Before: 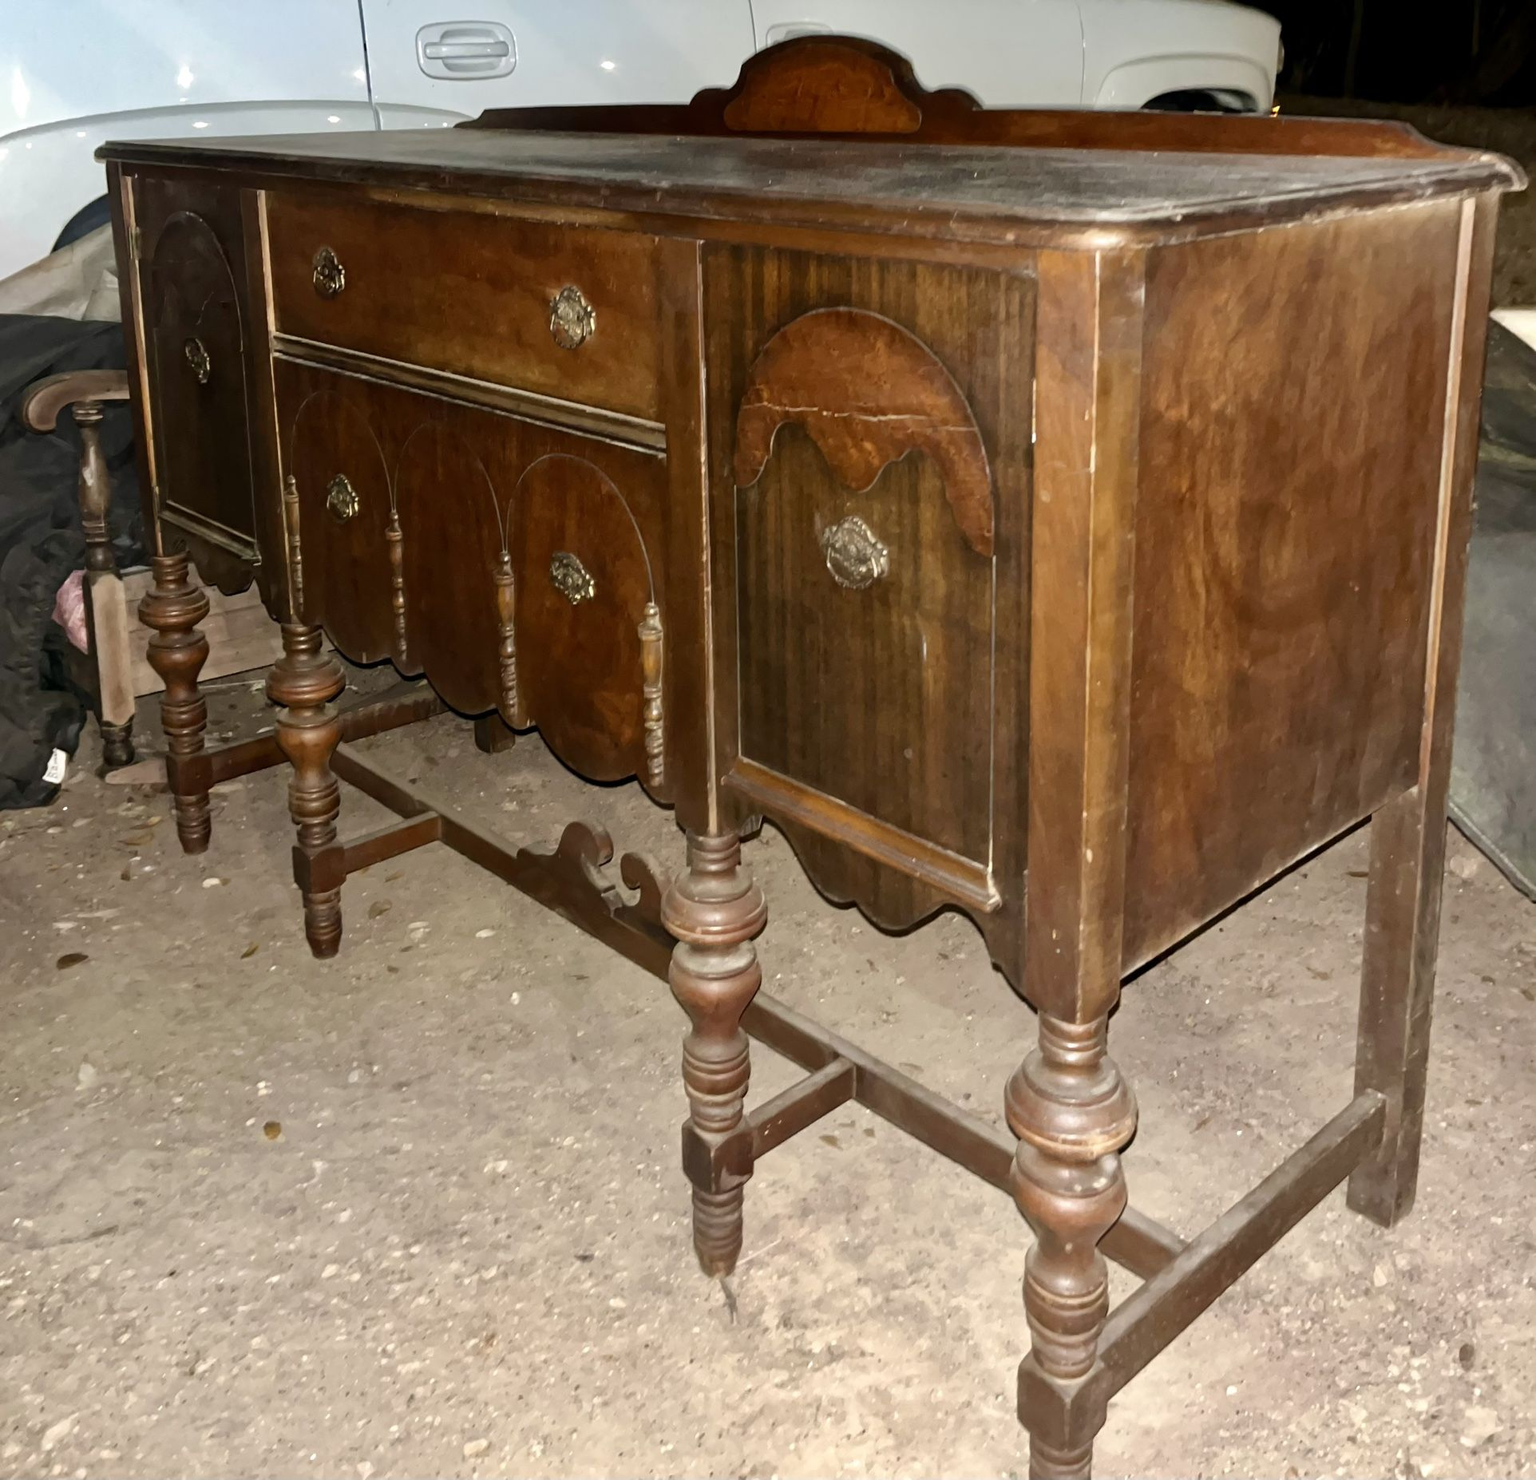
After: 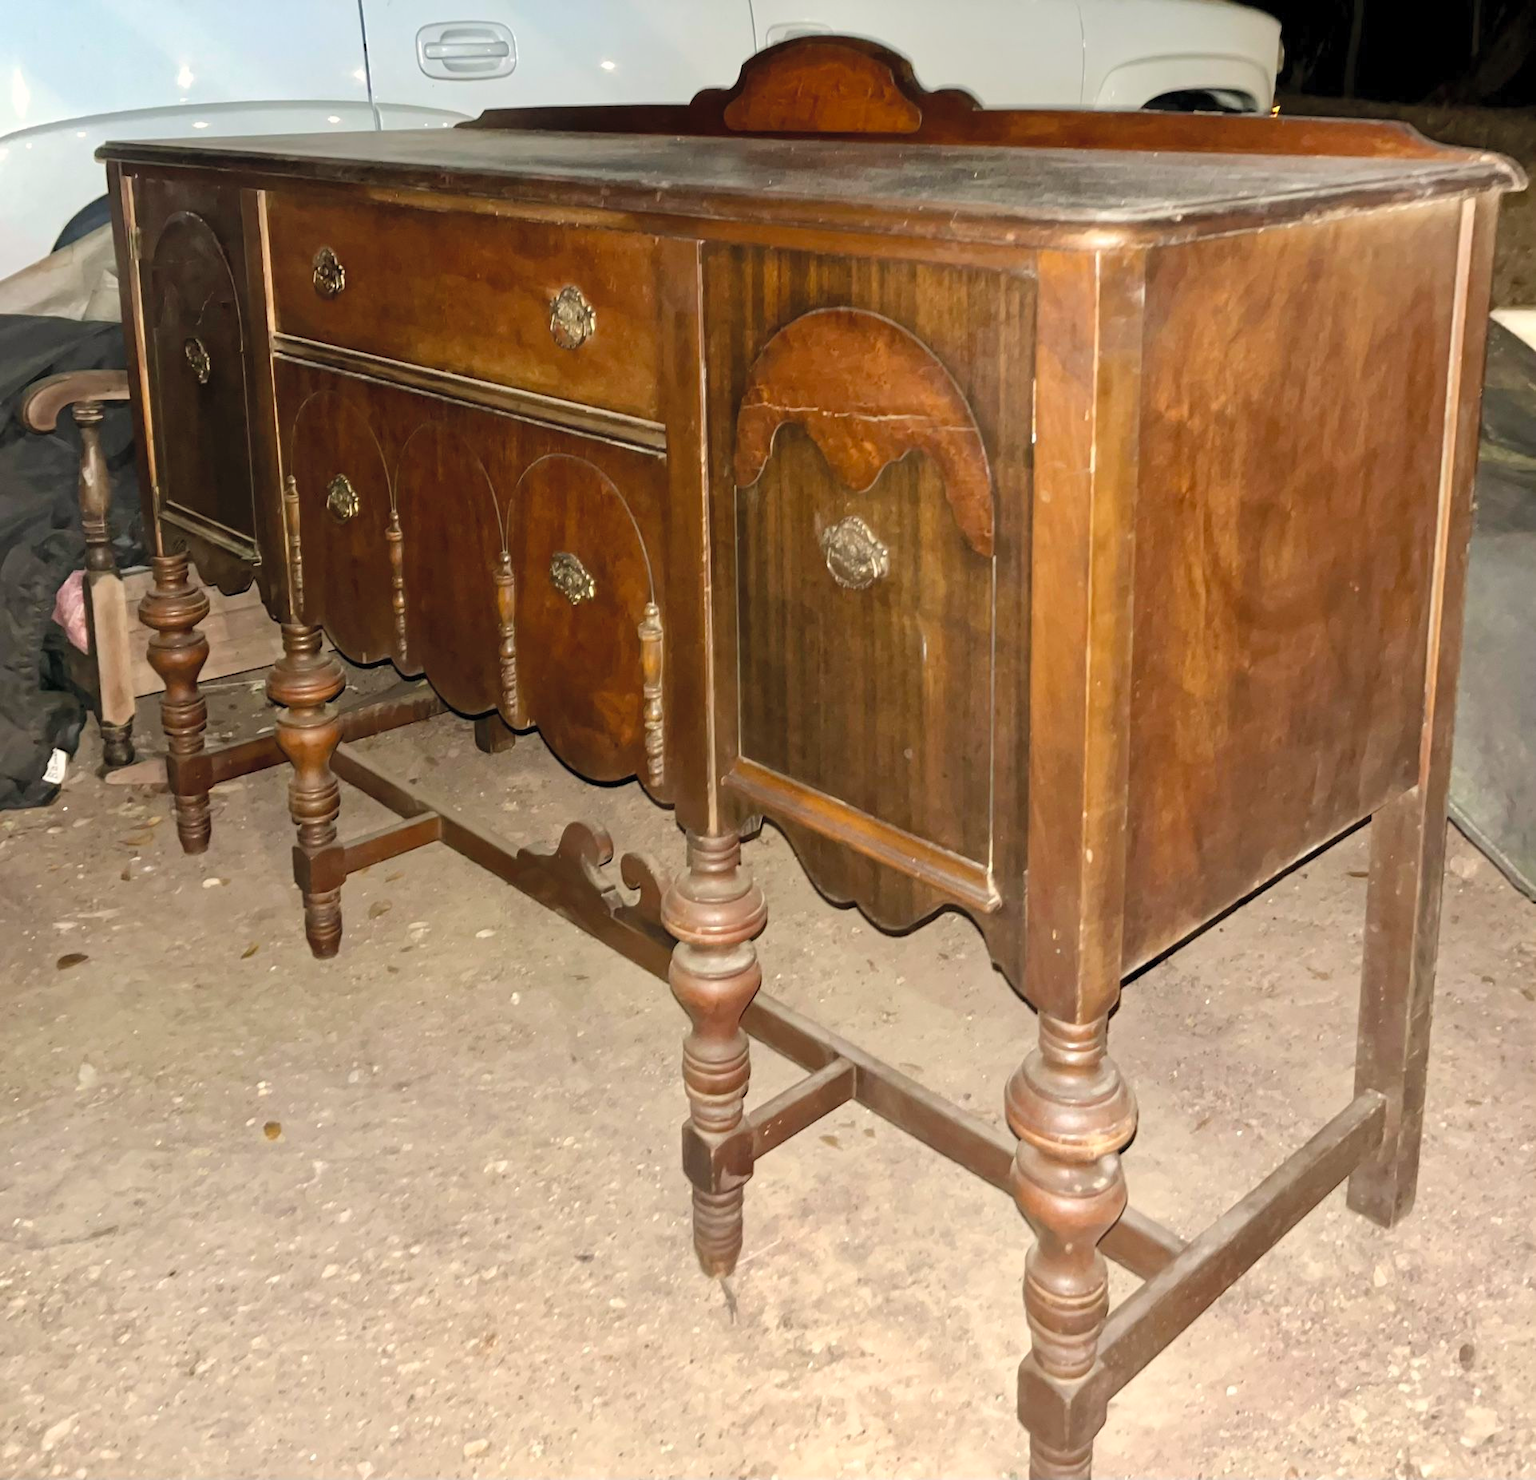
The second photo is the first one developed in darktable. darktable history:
color correction: highlights a* 0.68, highlights b* 2.76, saturation 1.06
contrast brightness saturation: brightness 0.147
